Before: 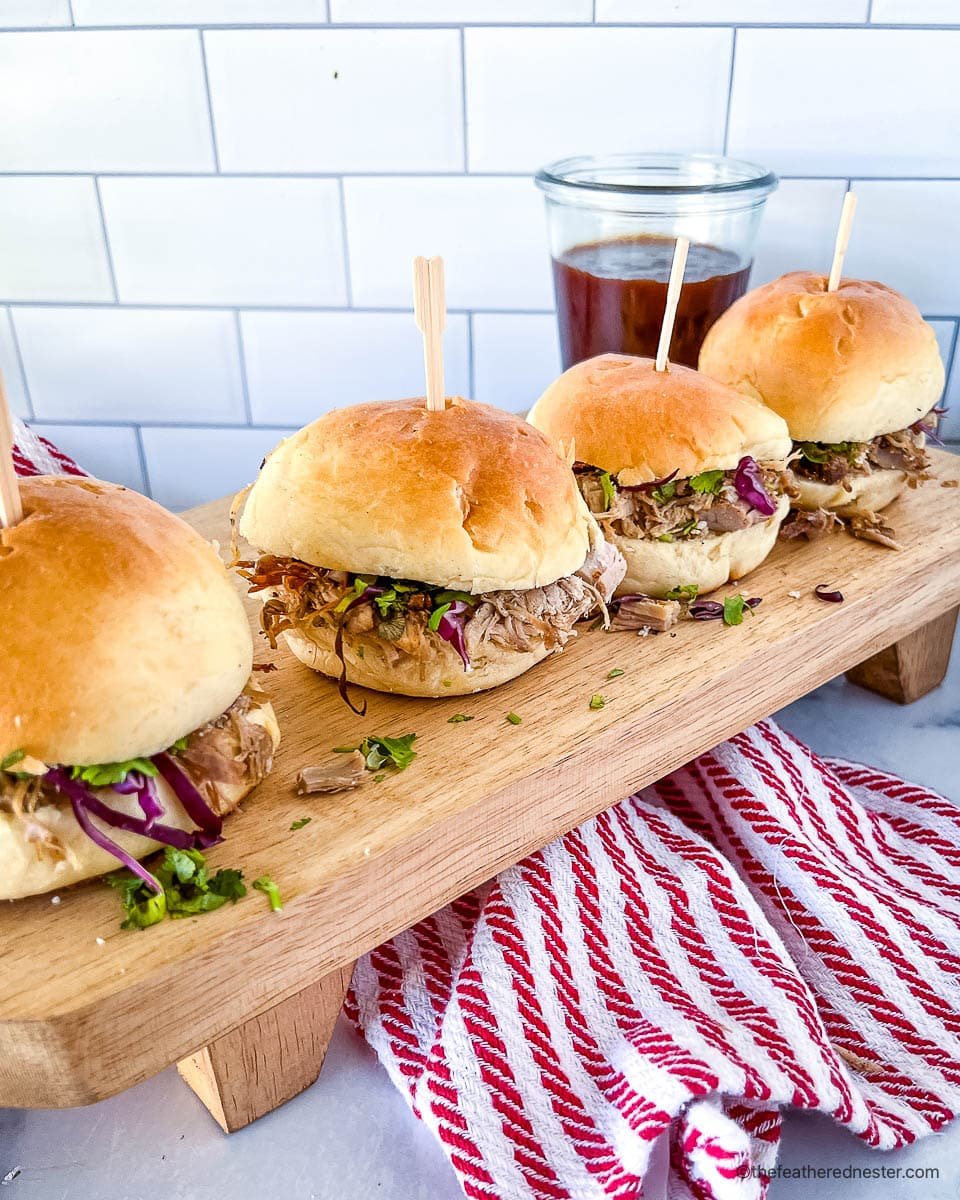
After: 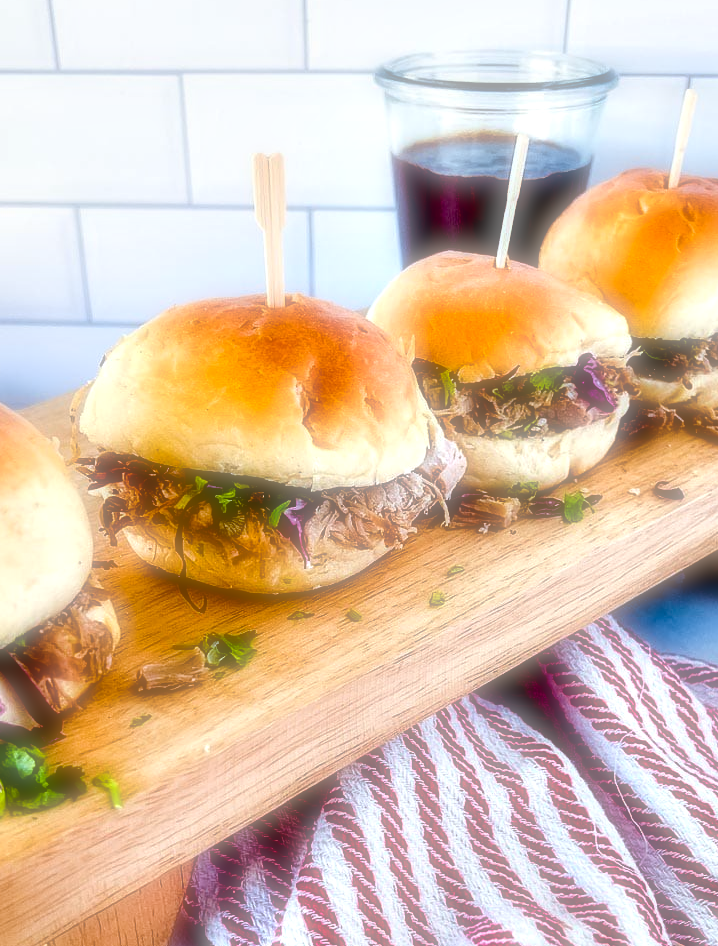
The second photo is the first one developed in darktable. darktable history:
exposure: black level correction 0.029, exposure -0.073 EV, compensate highlight preservation false
crop: left 16.768%, top 8.653%, right 8.362%, bottom 12.485%
color balance rgb: perceptual saturation grading › global saturation 25%, perceptual brilliance grading › mid-tones 10%, perceptual brilliance grading › shadows 15%, global vibrance 20%
soften: on, module defaults
contrast equalizer: octaves 7, y [[0.627 ×6], [0.563 ×6], [0 ×6], [0 ×6], [0 ×6]]
